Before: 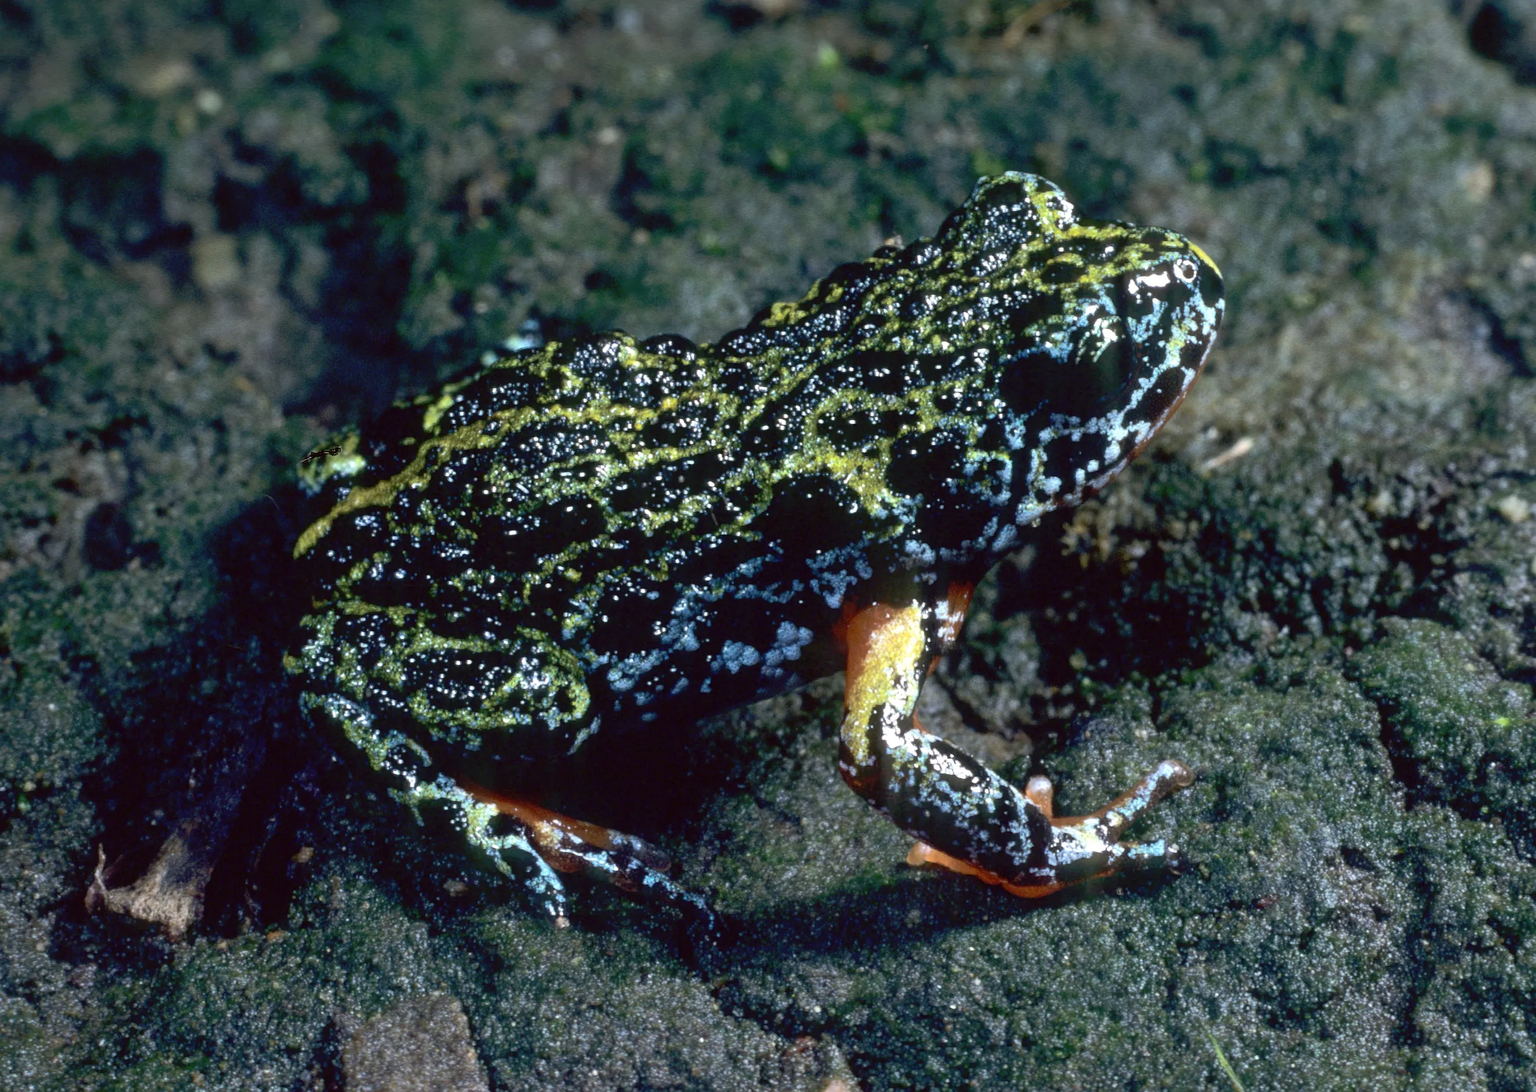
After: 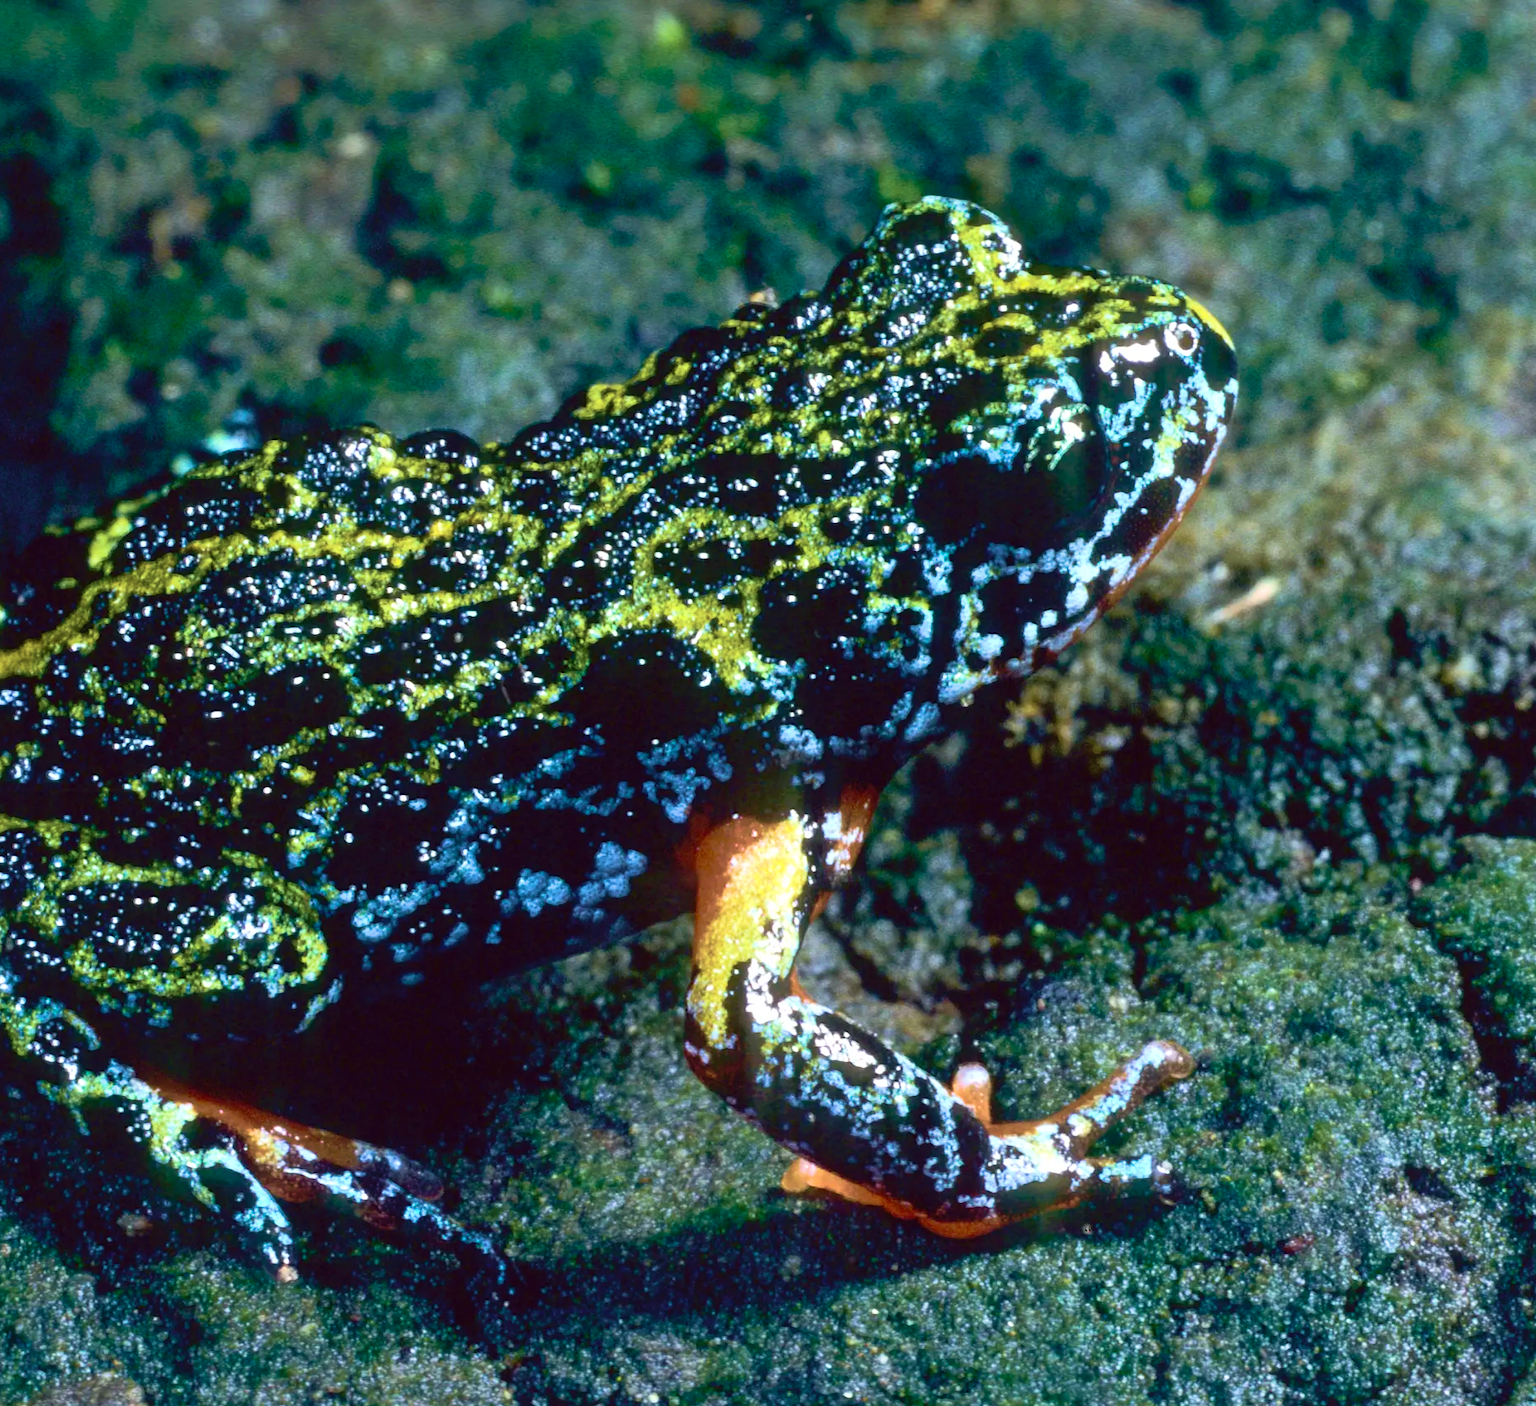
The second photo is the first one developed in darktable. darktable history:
contrast brightness saturation: contrast 0.205, brightness 0.157, saturation 0.229
crop and rotate: left 23.595%, top 3.265%, right 6.679%, bottom 6.905%
velvia: strength 73.93%
